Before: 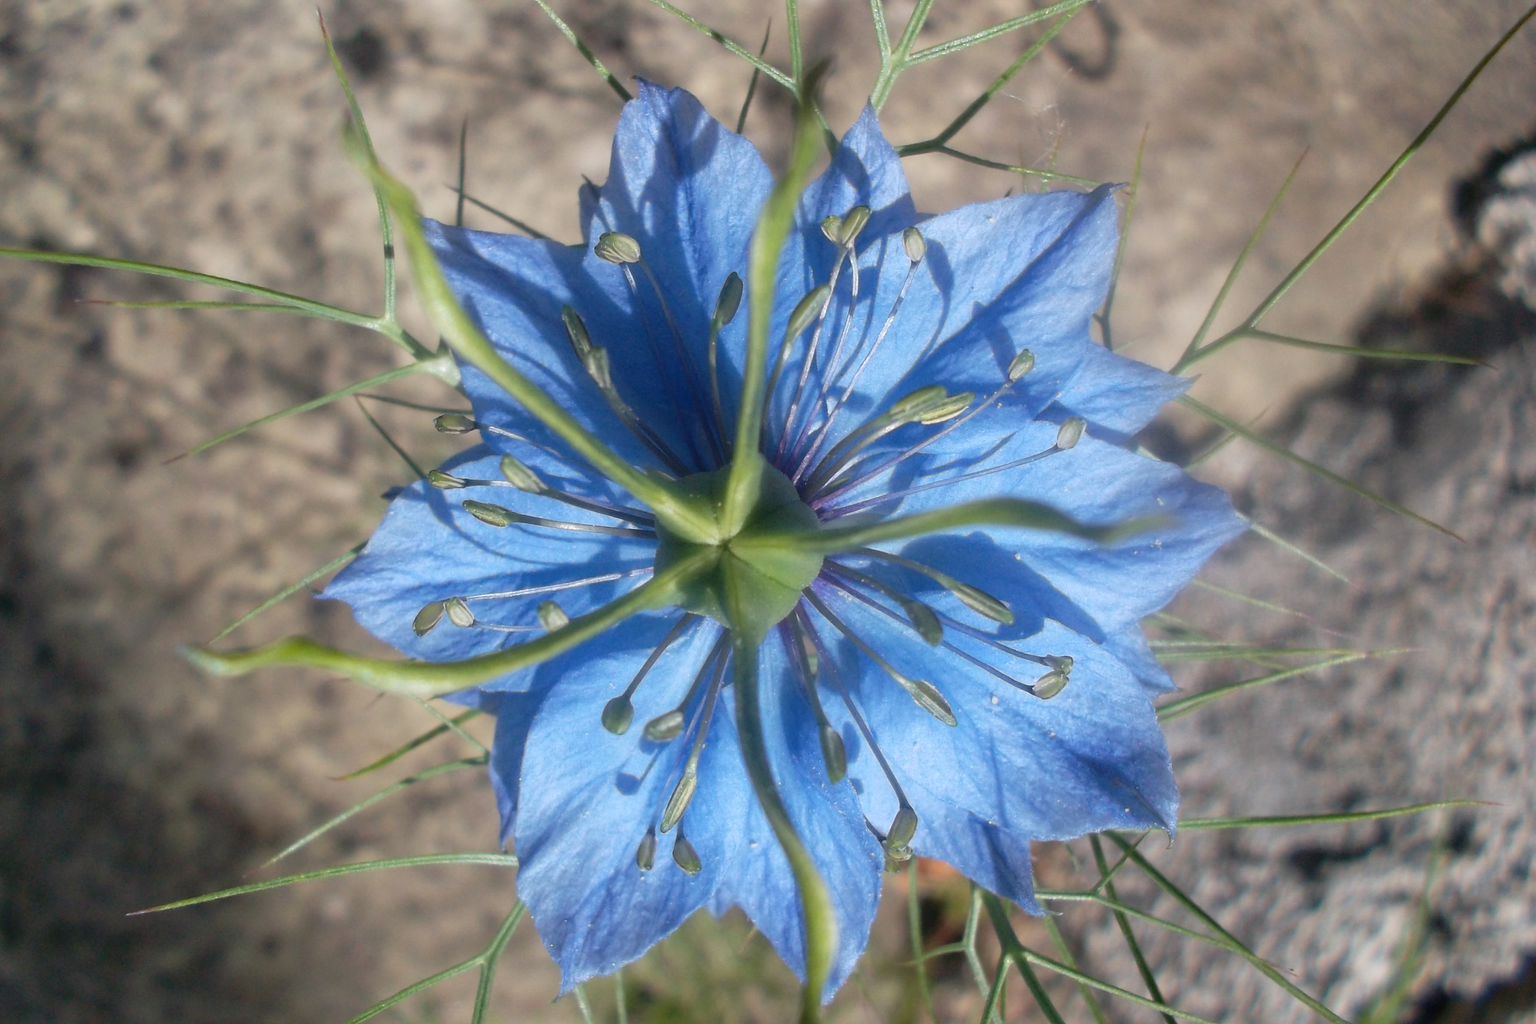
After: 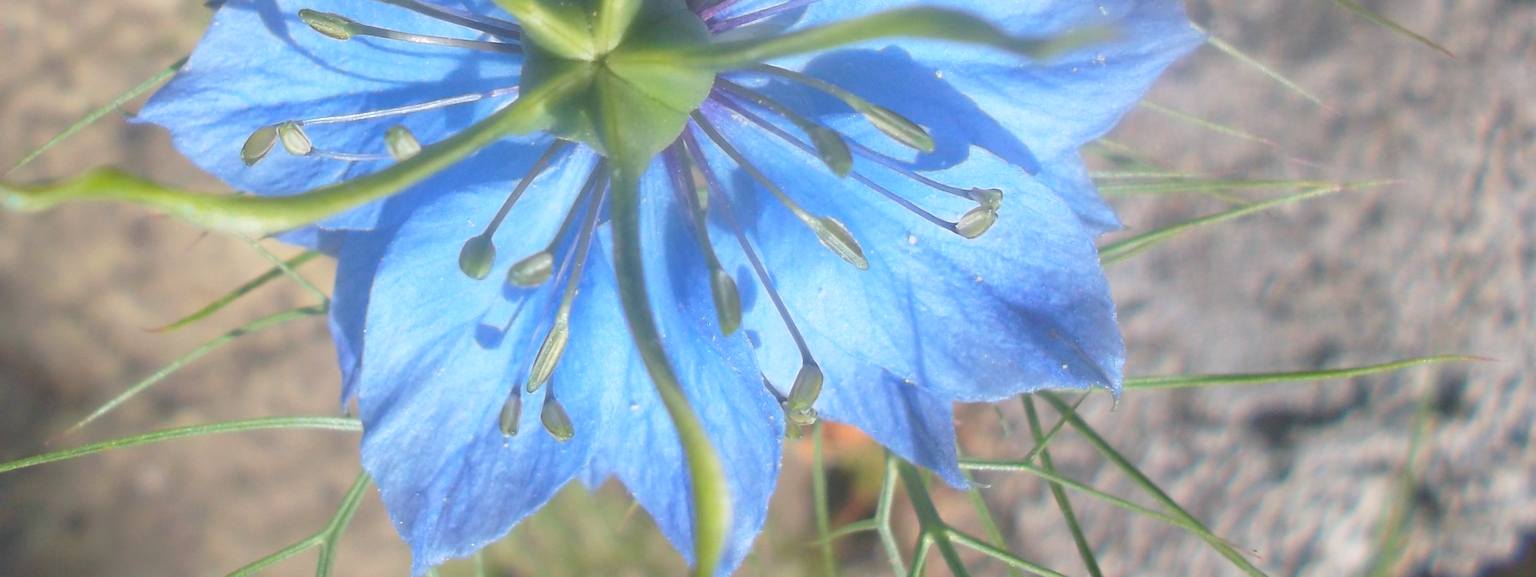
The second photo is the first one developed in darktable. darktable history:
local contrast: detail 69%
exposure: black level correction -0.005, exposure 0.622 EV, compensate highlight preservation false
crop and rotate: left 13.306%, top 48.129%, bottom 2.928%
